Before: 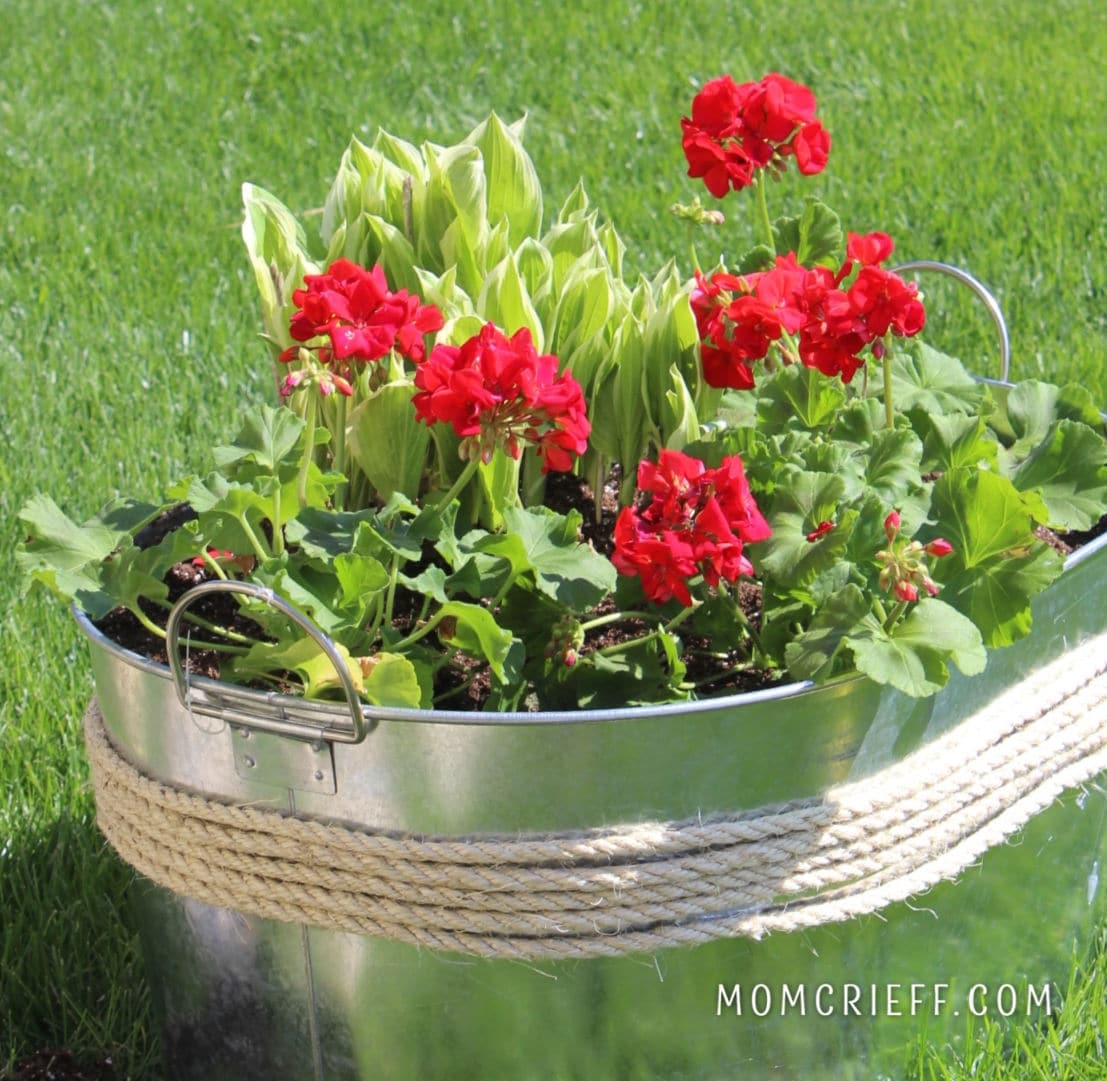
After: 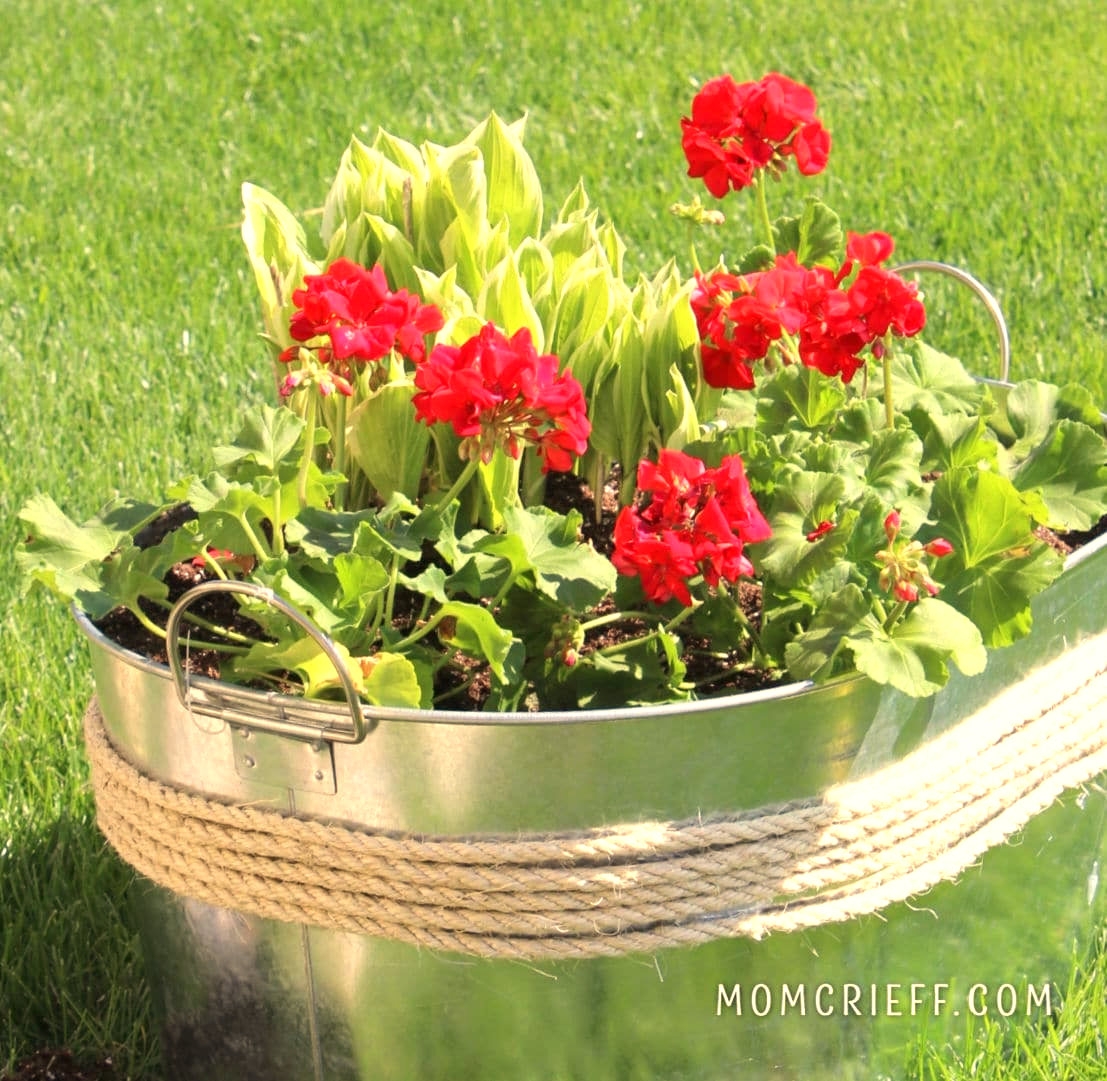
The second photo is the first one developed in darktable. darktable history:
white balance: red 1.123, blue 0.83
exposure: black level correction 0.001, exposure 0.5 EV, compensate exposure bias true, compensate highlight preservation false
